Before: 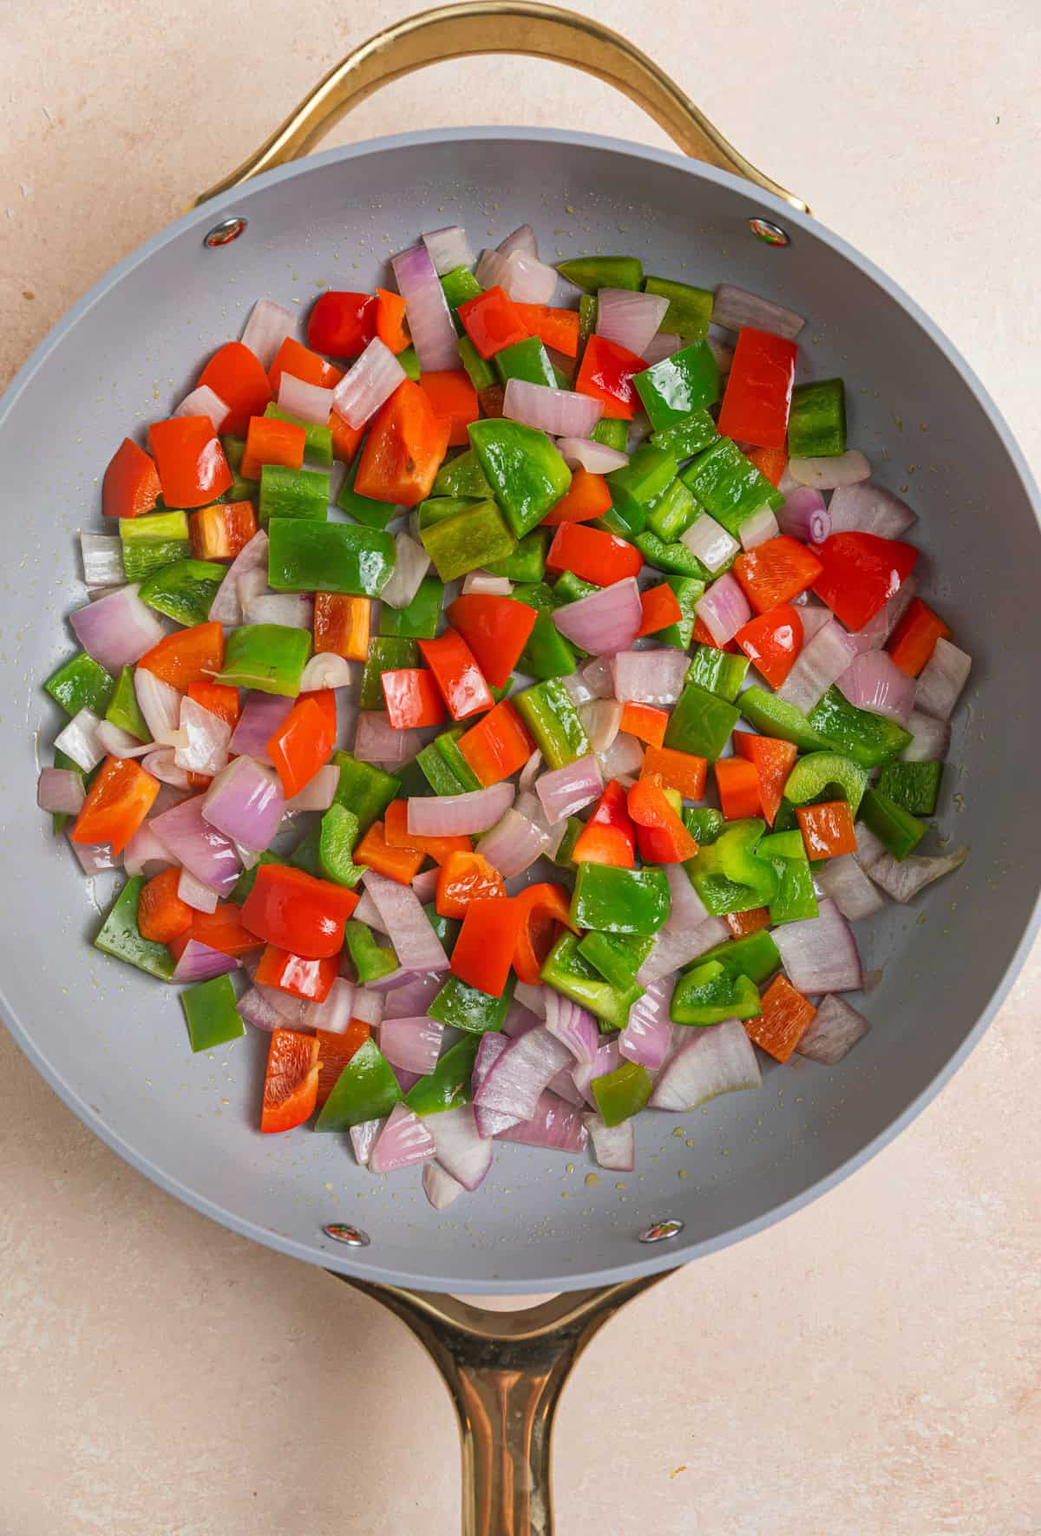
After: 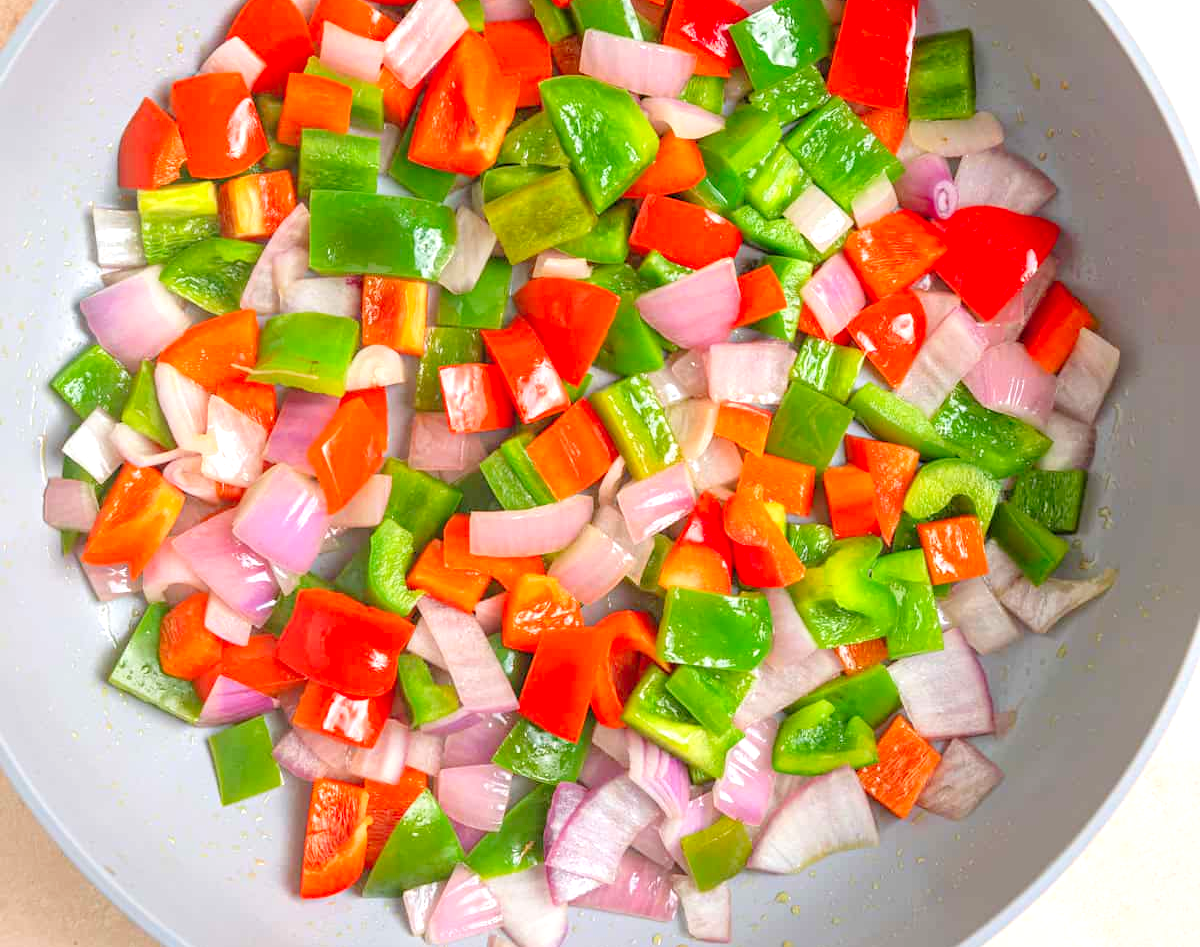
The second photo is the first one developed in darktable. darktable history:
levels: levels [0.036, 0.364, 0.827]
crop and rotate: top 23.043%, bottom 23.437%
